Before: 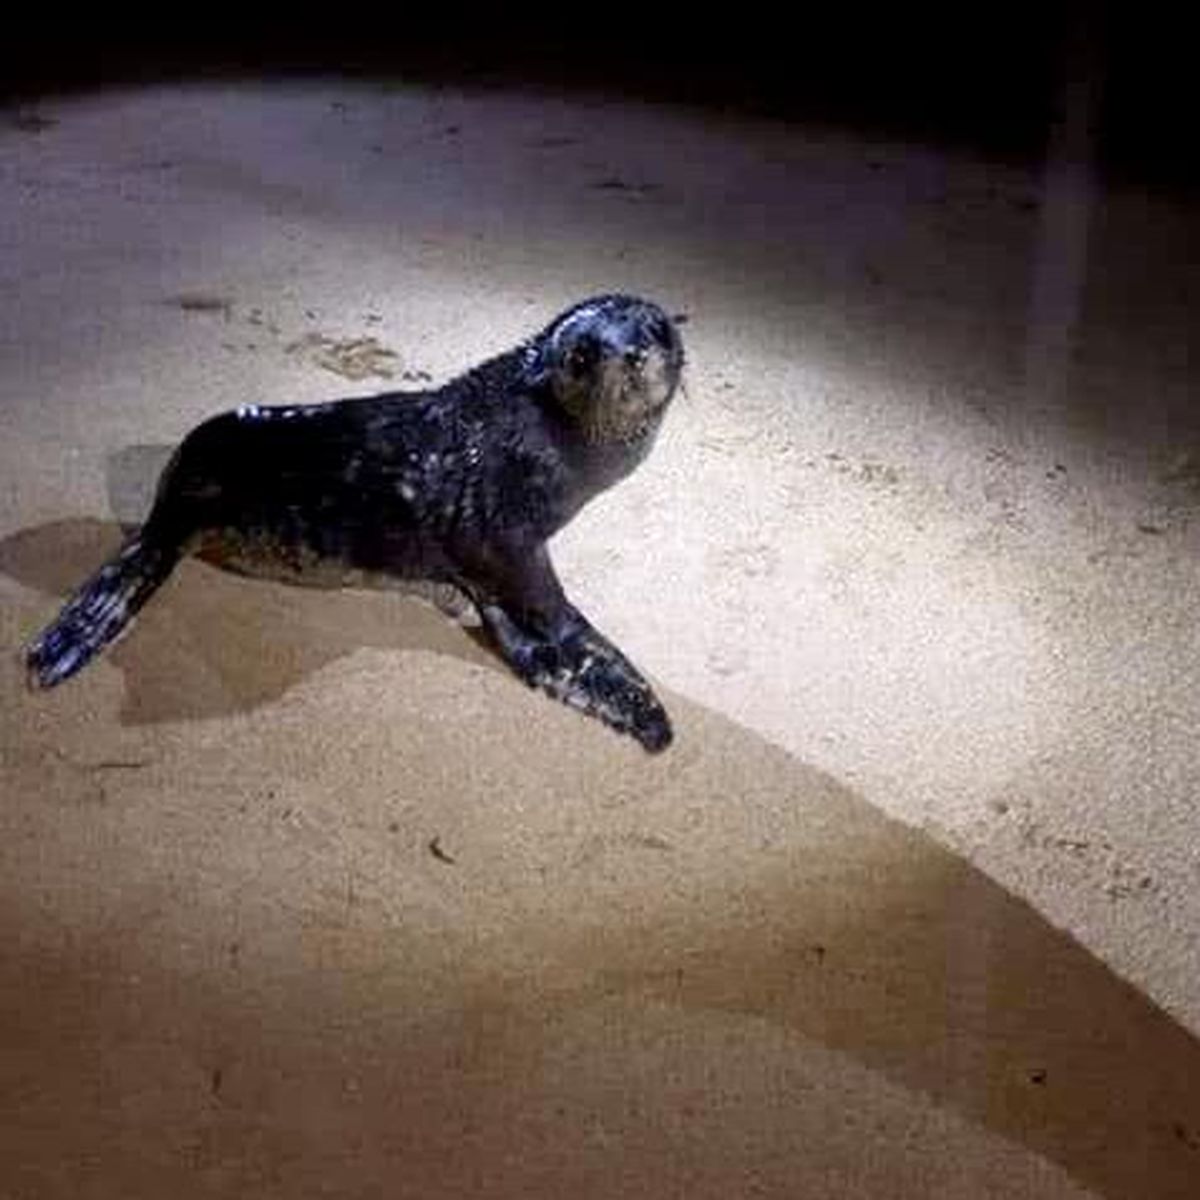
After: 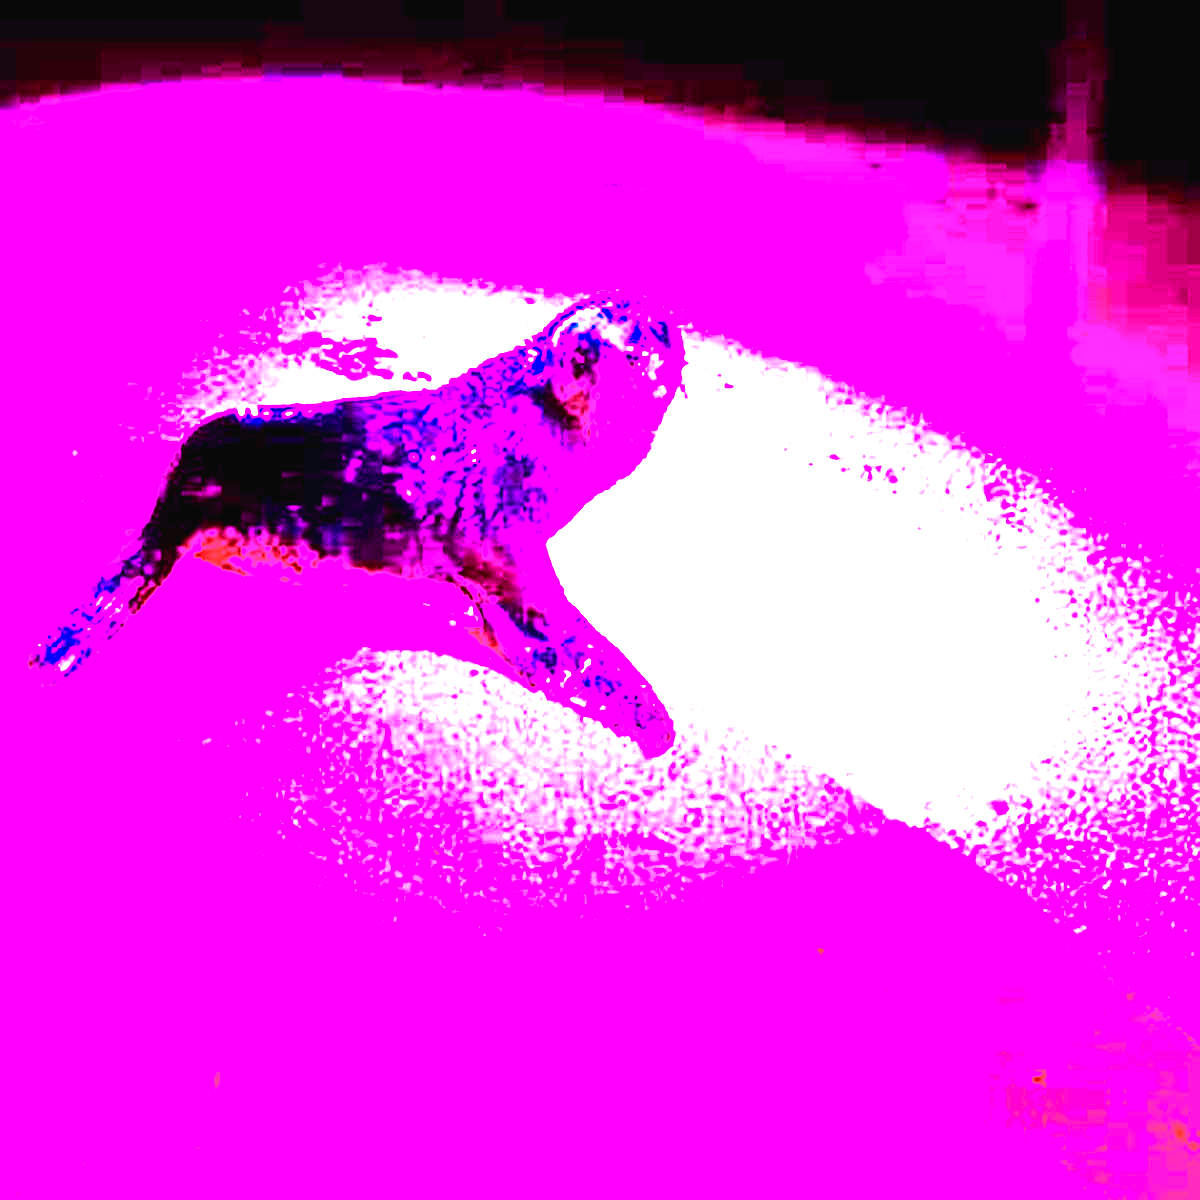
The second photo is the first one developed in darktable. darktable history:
tone curve: curves: ch0 [(0, 0.023) (0.217, 0.19) (0.754, 0.801) (1, 0.977)]; ch1 [(0, 0) (0.392, 0.398) (0.5, 0.5) (0.521, 0.528) (0.56, 0.577) (1, 1)]; ch2 [(0, 0) (0.5, 0.5) (0.579, 0.561) (0.65, 0.657) (1, 1)], color space Lab, independent channels, preserve colors none
white balance: red 8, blue 8
color calibration: output R [1.003, 0.027, -0.041, 0], output G [-0.018, 1.043, -0.038, 0], output B [0.071, -0.086, 1.017, 0], illuminant as shot in camera, x 0.359, y 0.362, temperature 4570.54 K
